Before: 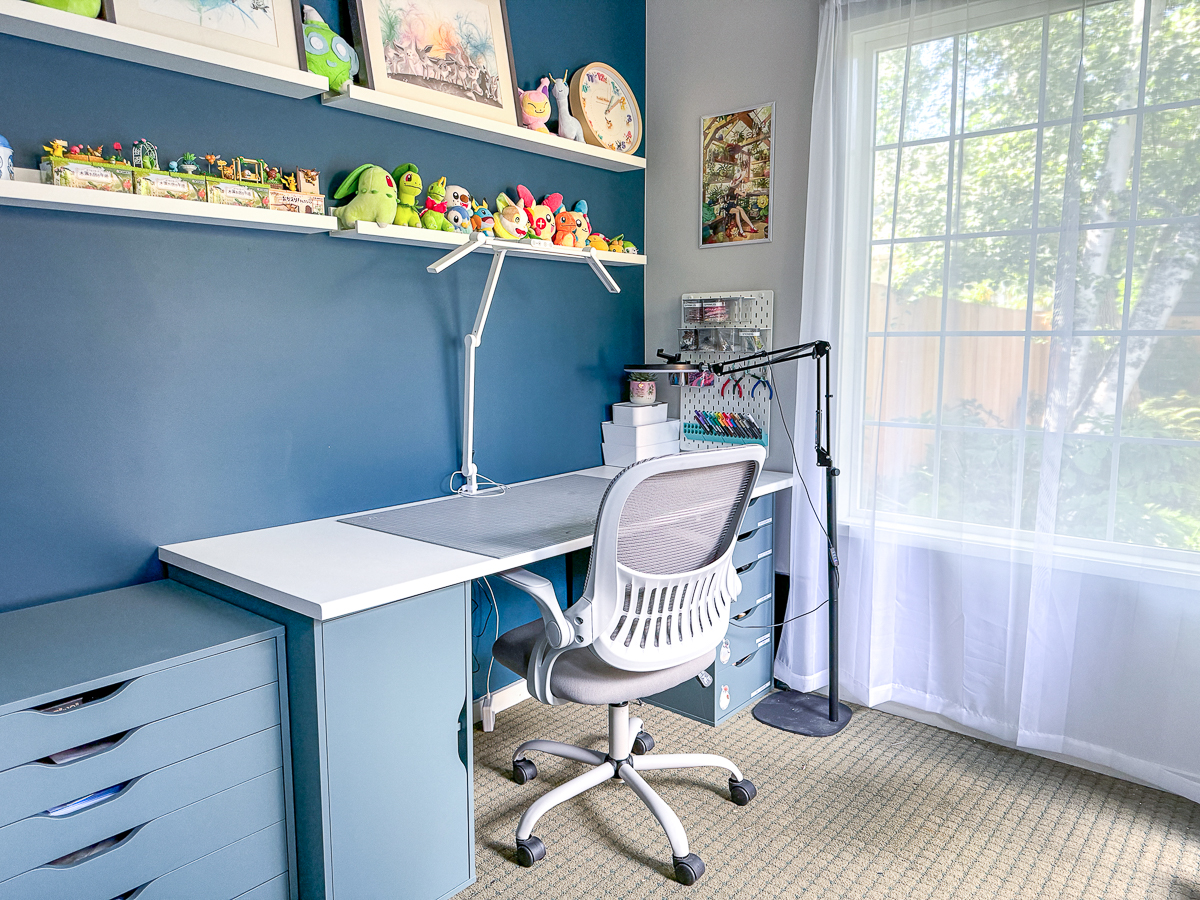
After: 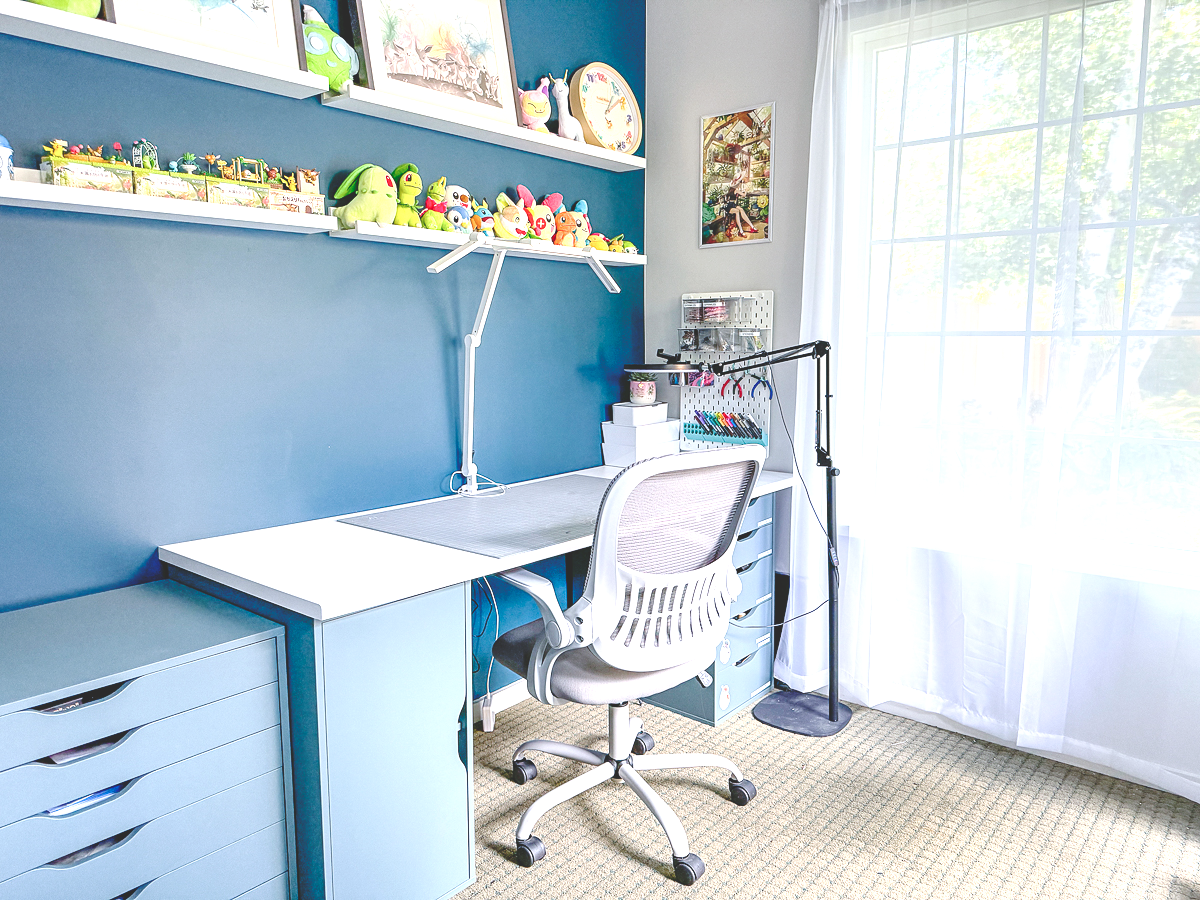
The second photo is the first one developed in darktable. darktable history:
exposure: exposure 0.64 EV, compensate highlight preservation false
base curve: curves: ch0 [(0, 0.024) (0.055, 0.065) (0.121, 0.166) (0.236, 0.319) (0.693, 0.726) (1, 1)], preserve colors none
